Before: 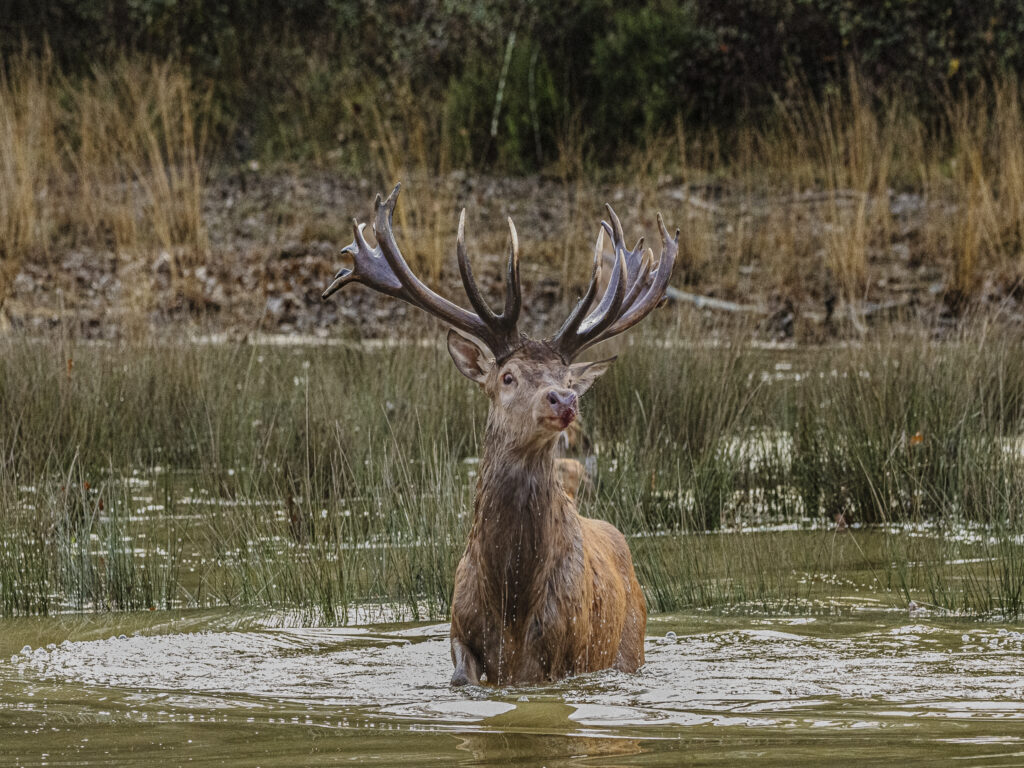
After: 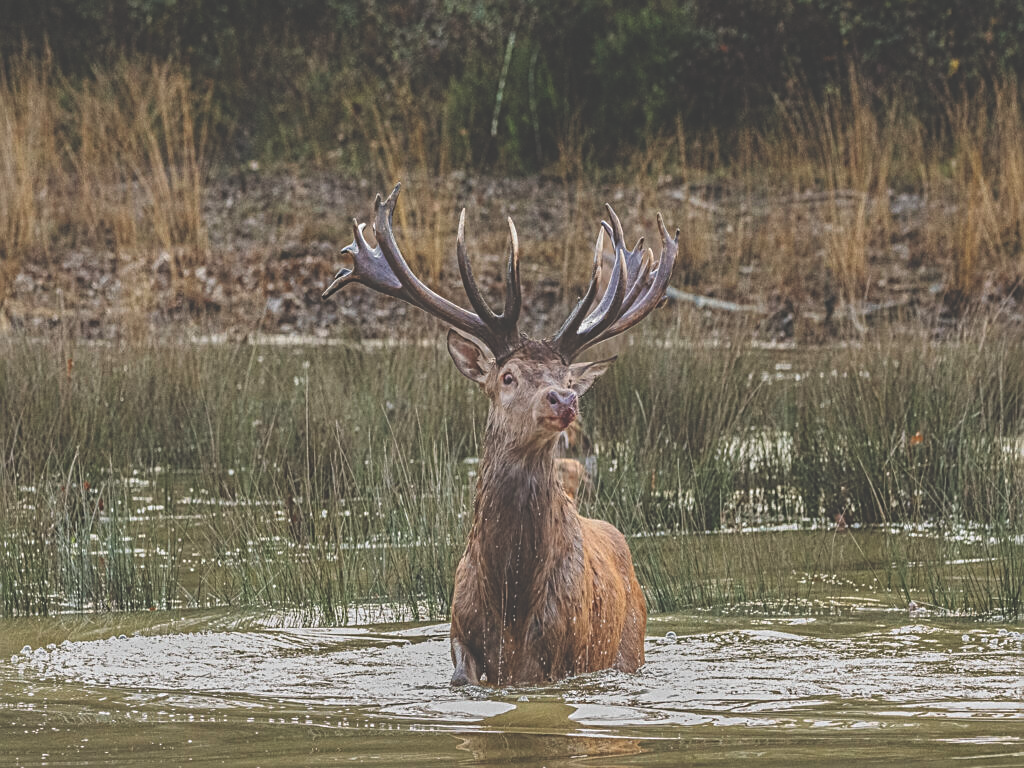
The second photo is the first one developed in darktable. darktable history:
exposure: black level correction -0.041, exposure 0.064 EV, compensate highlight preservation false
sharpen: on, module defaults
